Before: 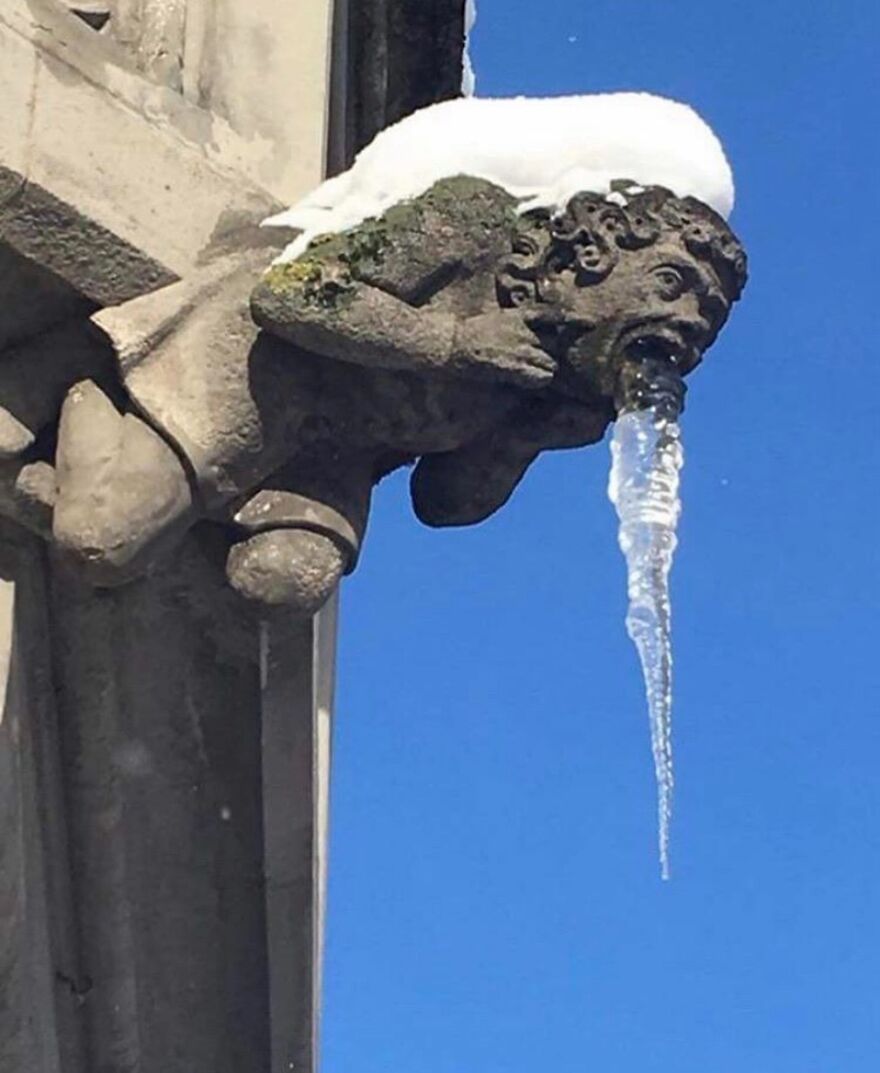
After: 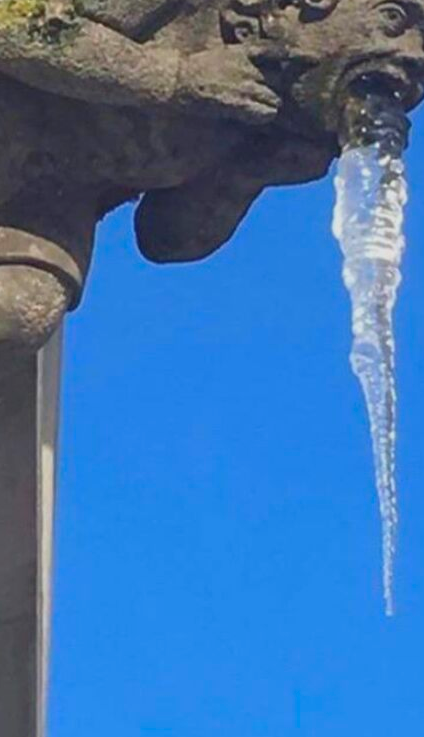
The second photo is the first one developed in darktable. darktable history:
contrast brightness saturation: contrast -0.19, saturation 0.19
crop: left 31.379%, top 24.658%, right 20.326%, bottom 6.628%
